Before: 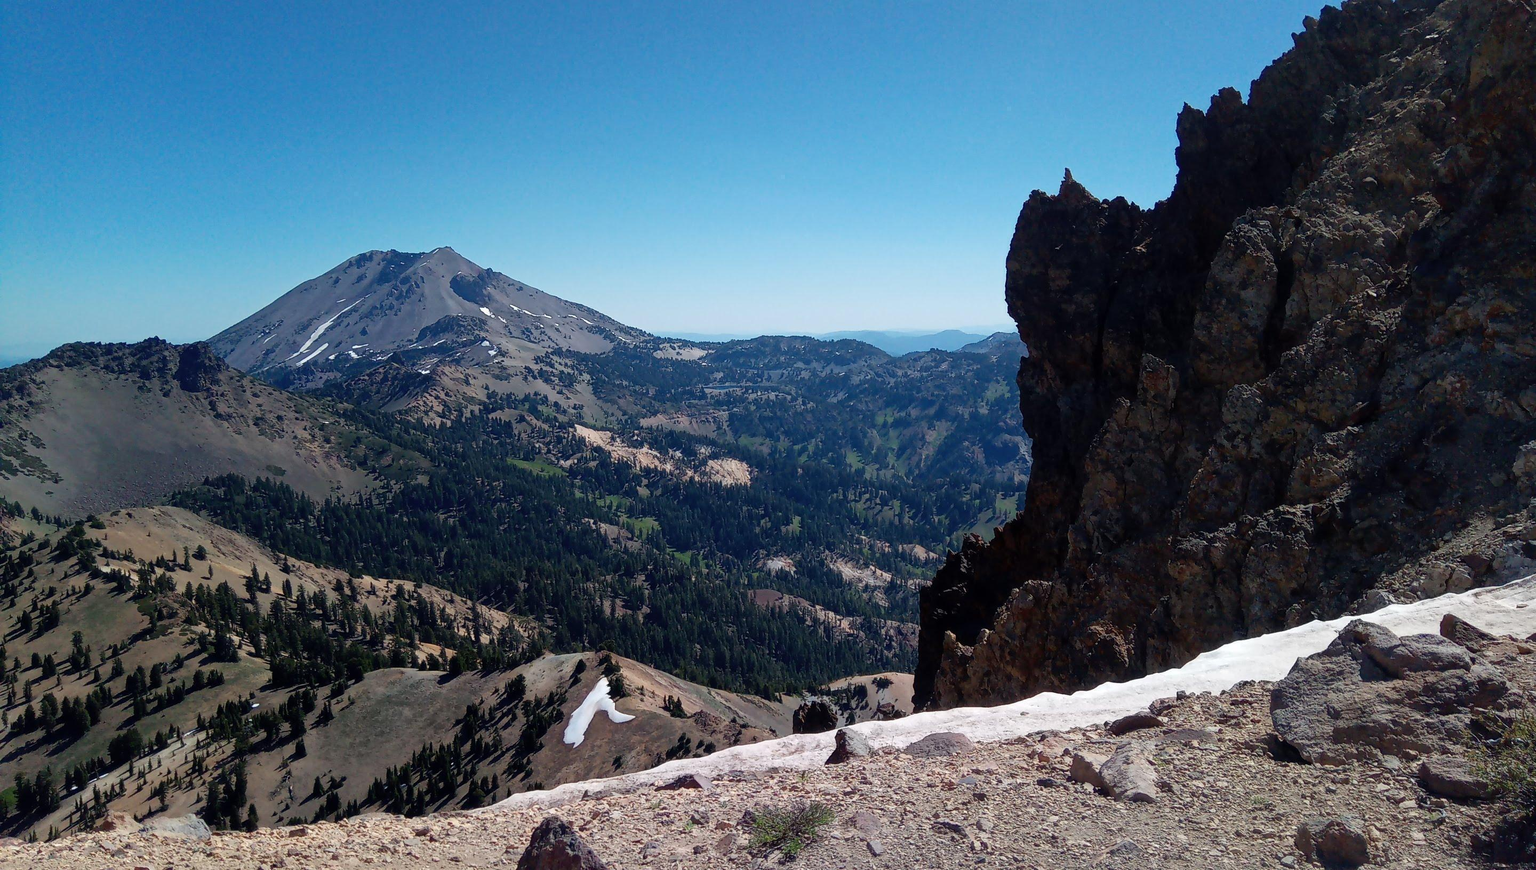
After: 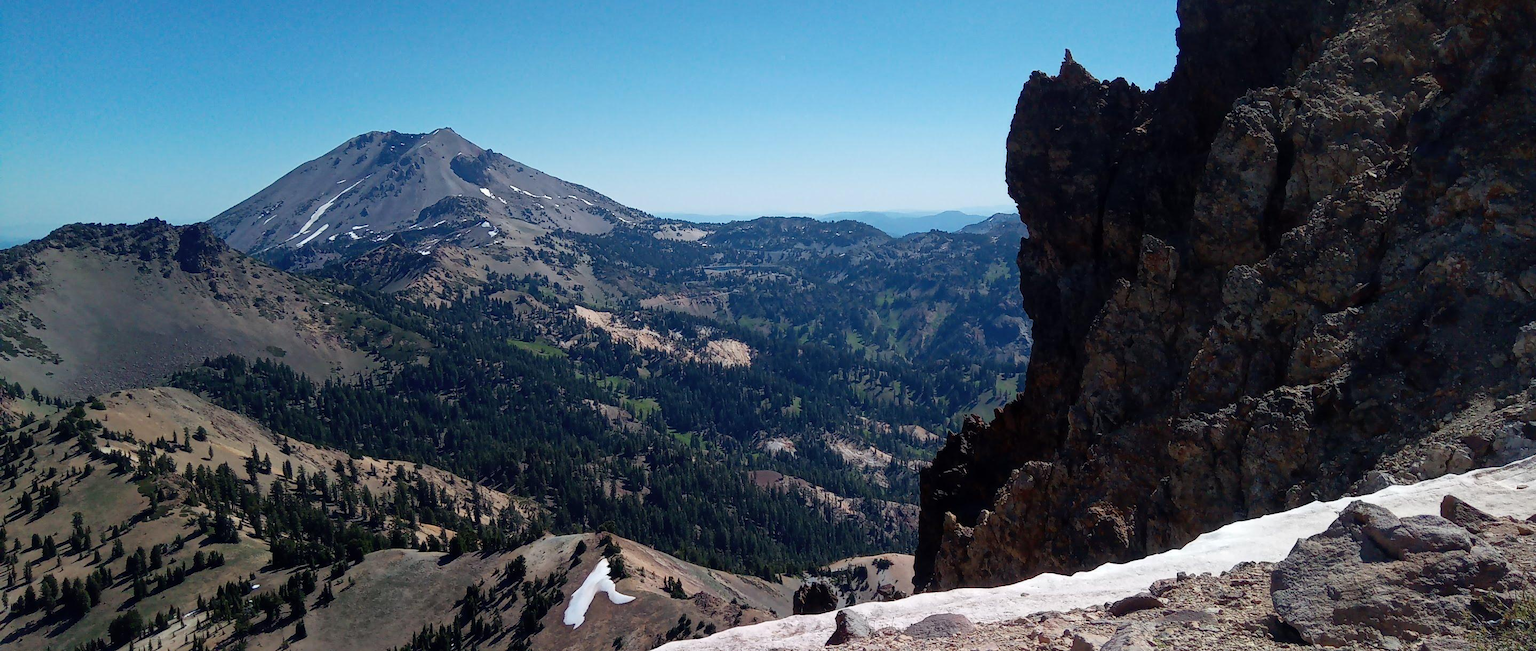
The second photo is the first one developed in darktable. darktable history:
crop: top 13.755%, bottom 11.325%
